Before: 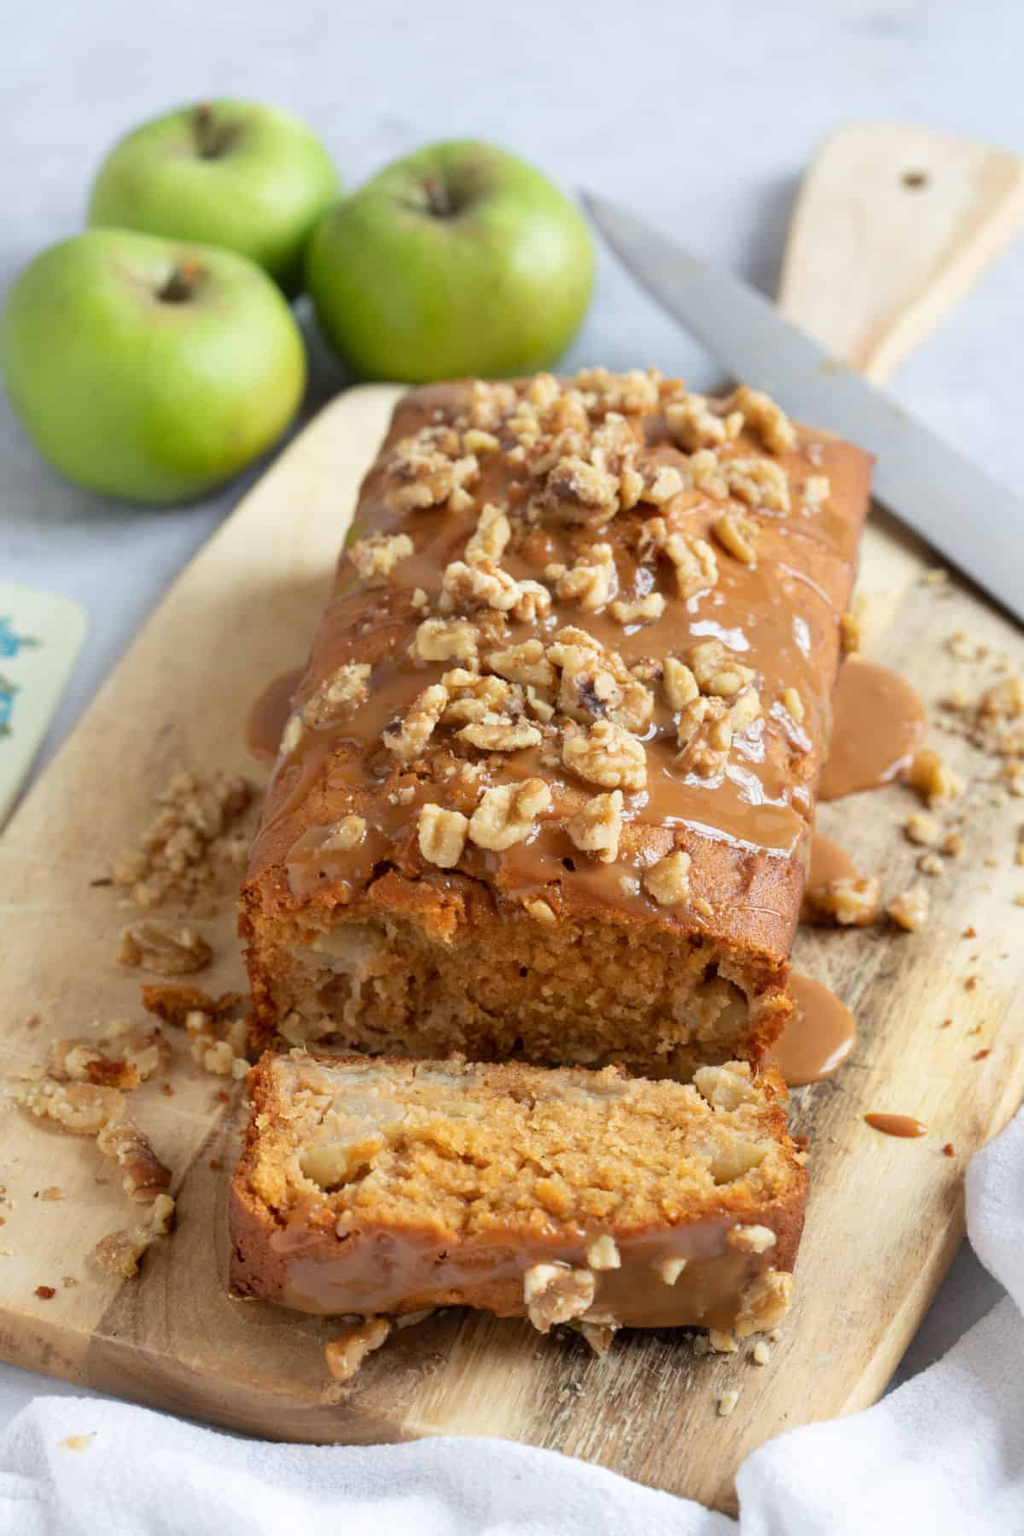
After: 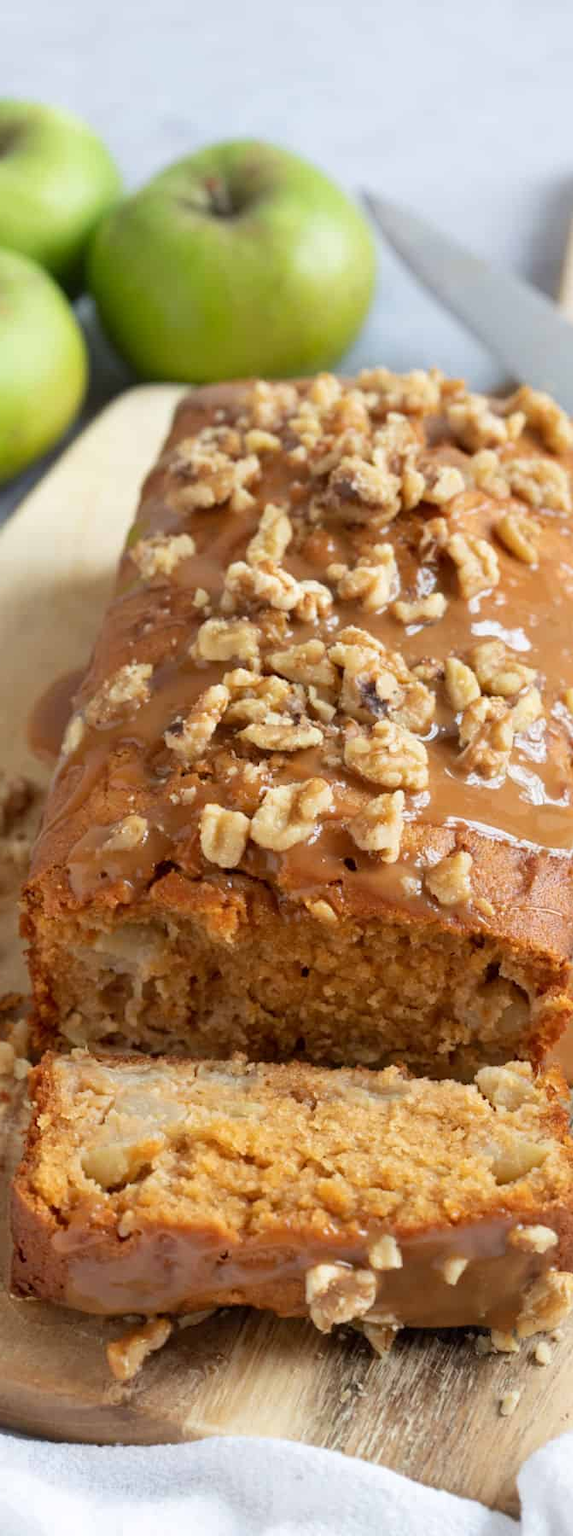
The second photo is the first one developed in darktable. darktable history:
crop: left 21.352%, right 22.629%
